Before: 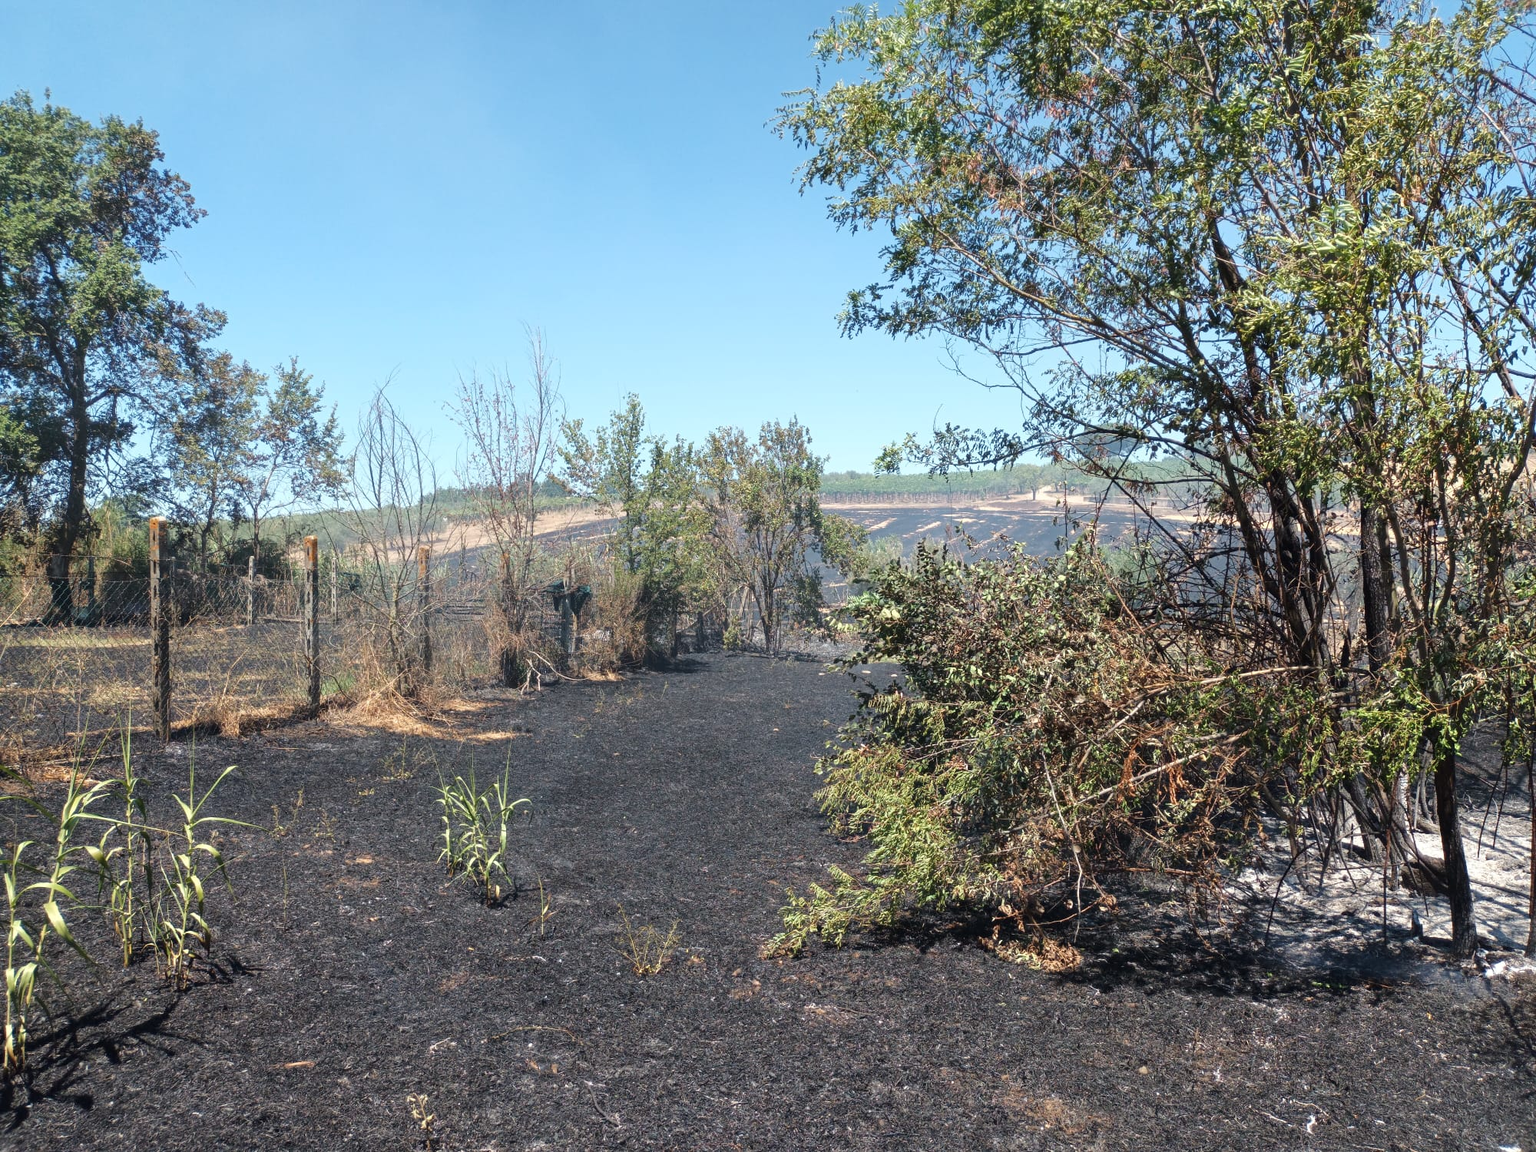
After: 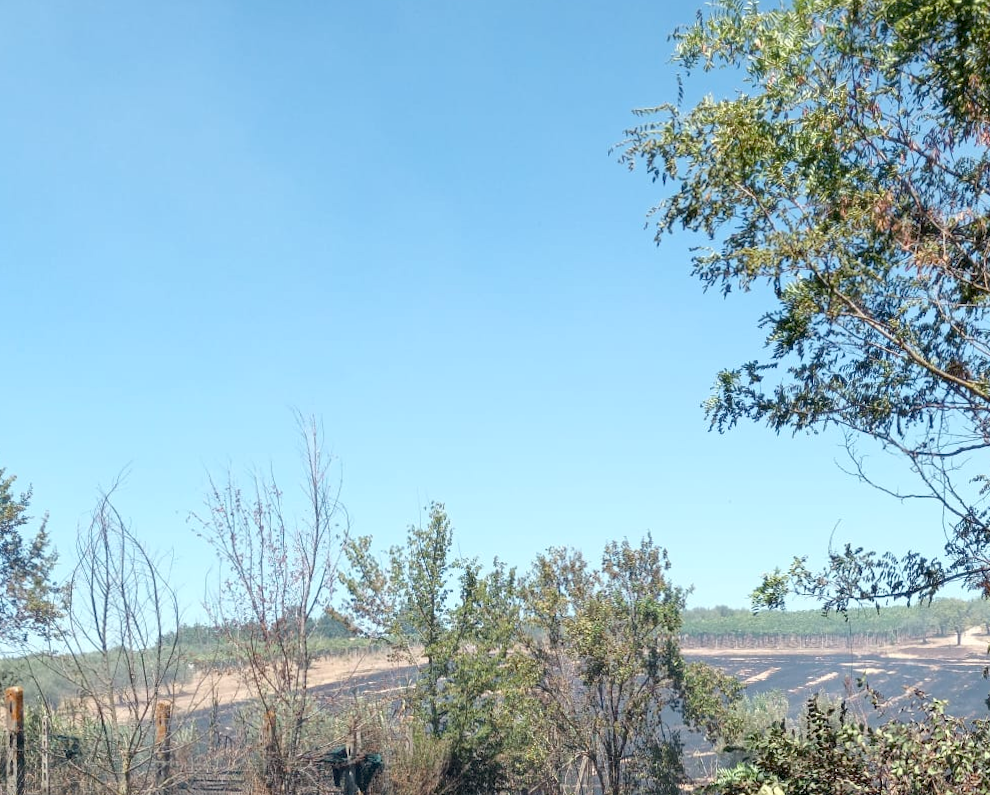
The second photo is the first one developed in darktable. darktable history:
exposure: black level correction 0.009, exposure 0.014 EV, compensate highlight preservation false
rotate and perspective: rotation 0.174°, lens shift (vertical) 0.013, lens shift (horizontal) 0.019, shear 0.001, automatic cropping original format, crop left 0.007, crop right 0.991, crop top 0.016, crop bottom 0.997
crop: left 19.556%, right 30.401%, bottom 46.458%
